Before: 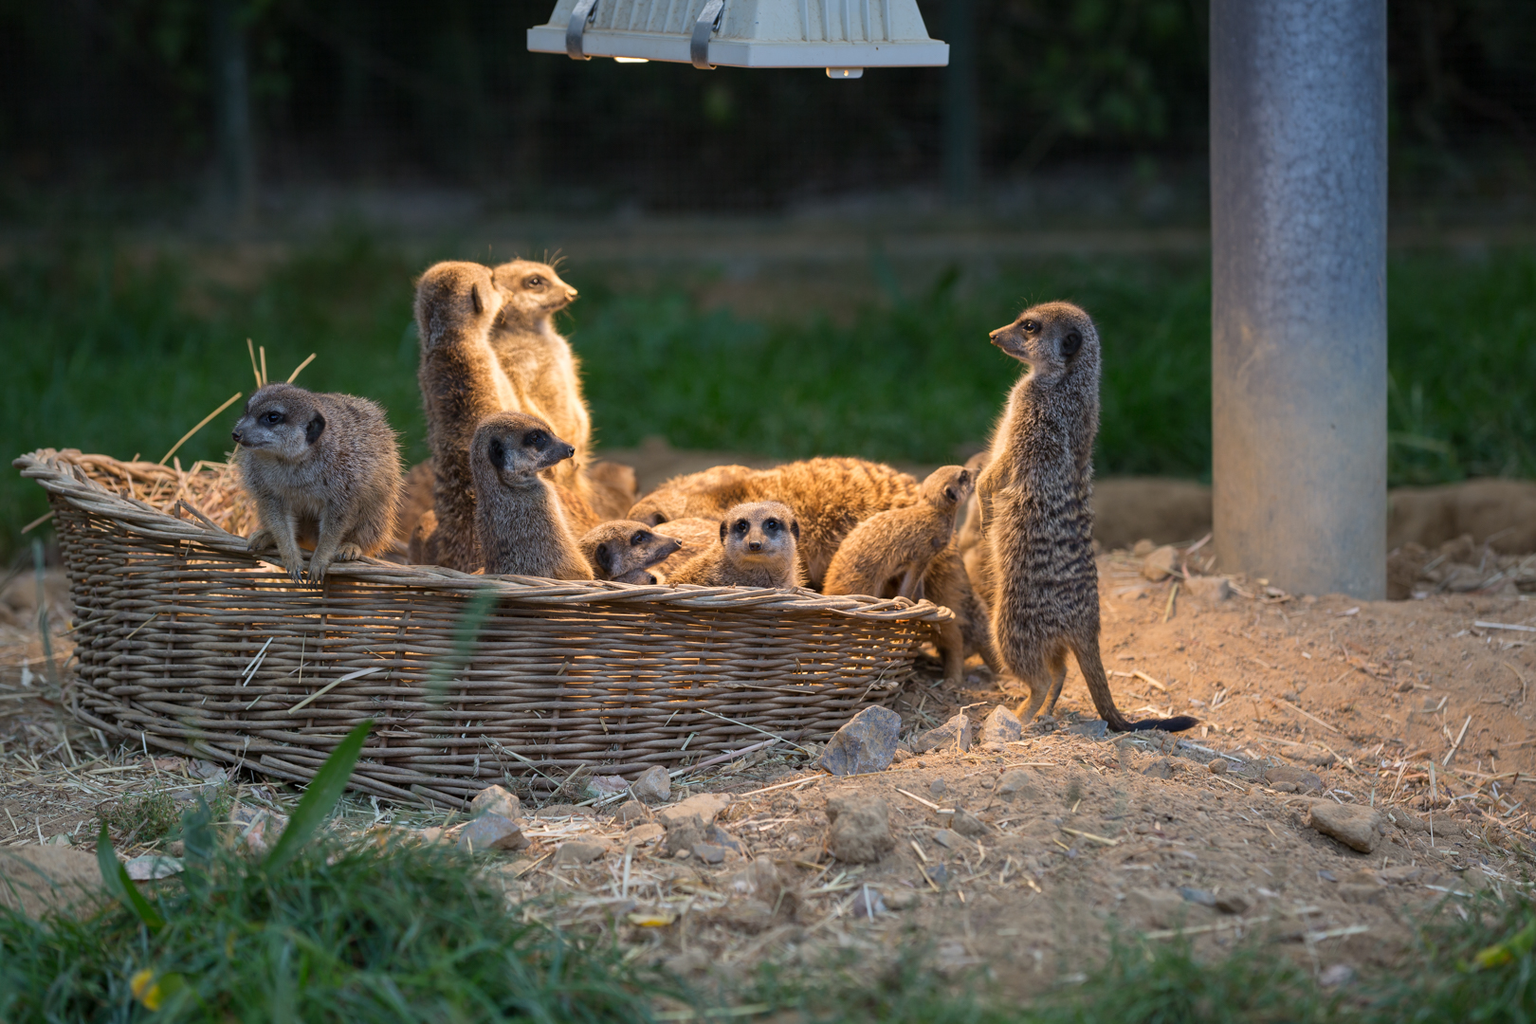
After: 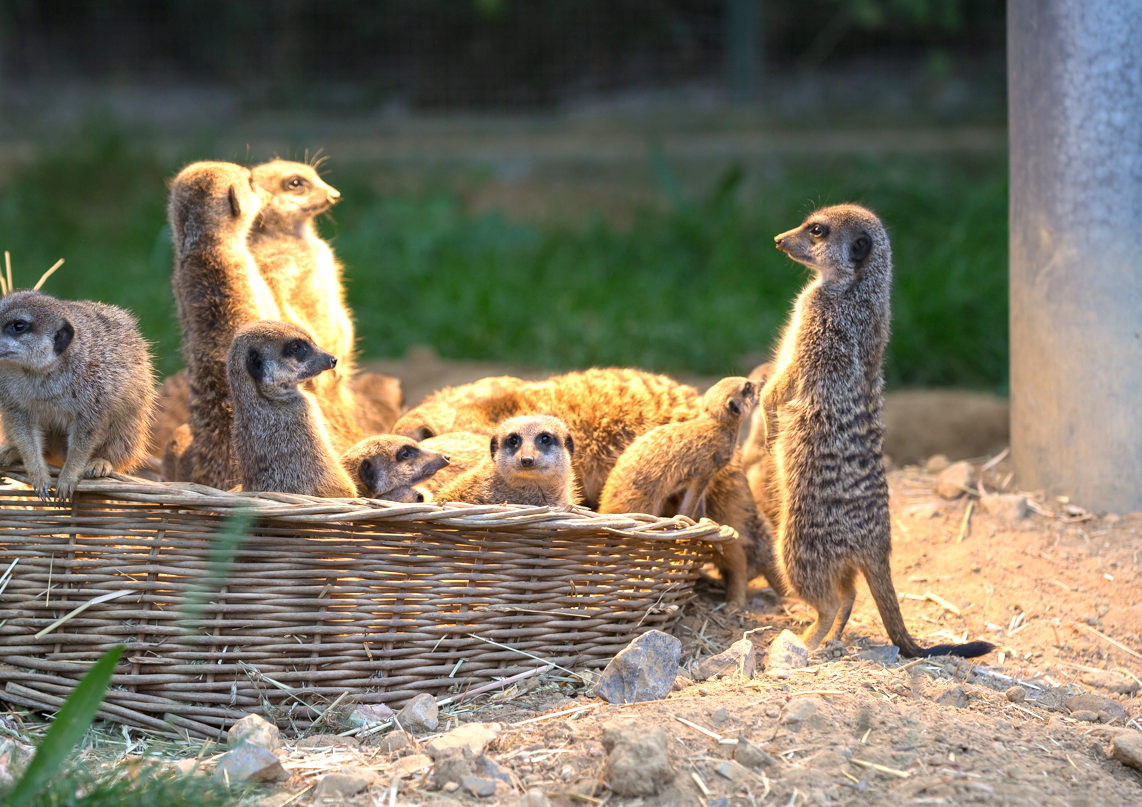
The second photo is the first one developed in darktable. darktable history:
crop and rotate: left 16.632%, top 10.693%, right 12.844%, bottom 14.507%
exposure: black level correction 0, exposure 0.897 EV, compensate highlight preservation false
